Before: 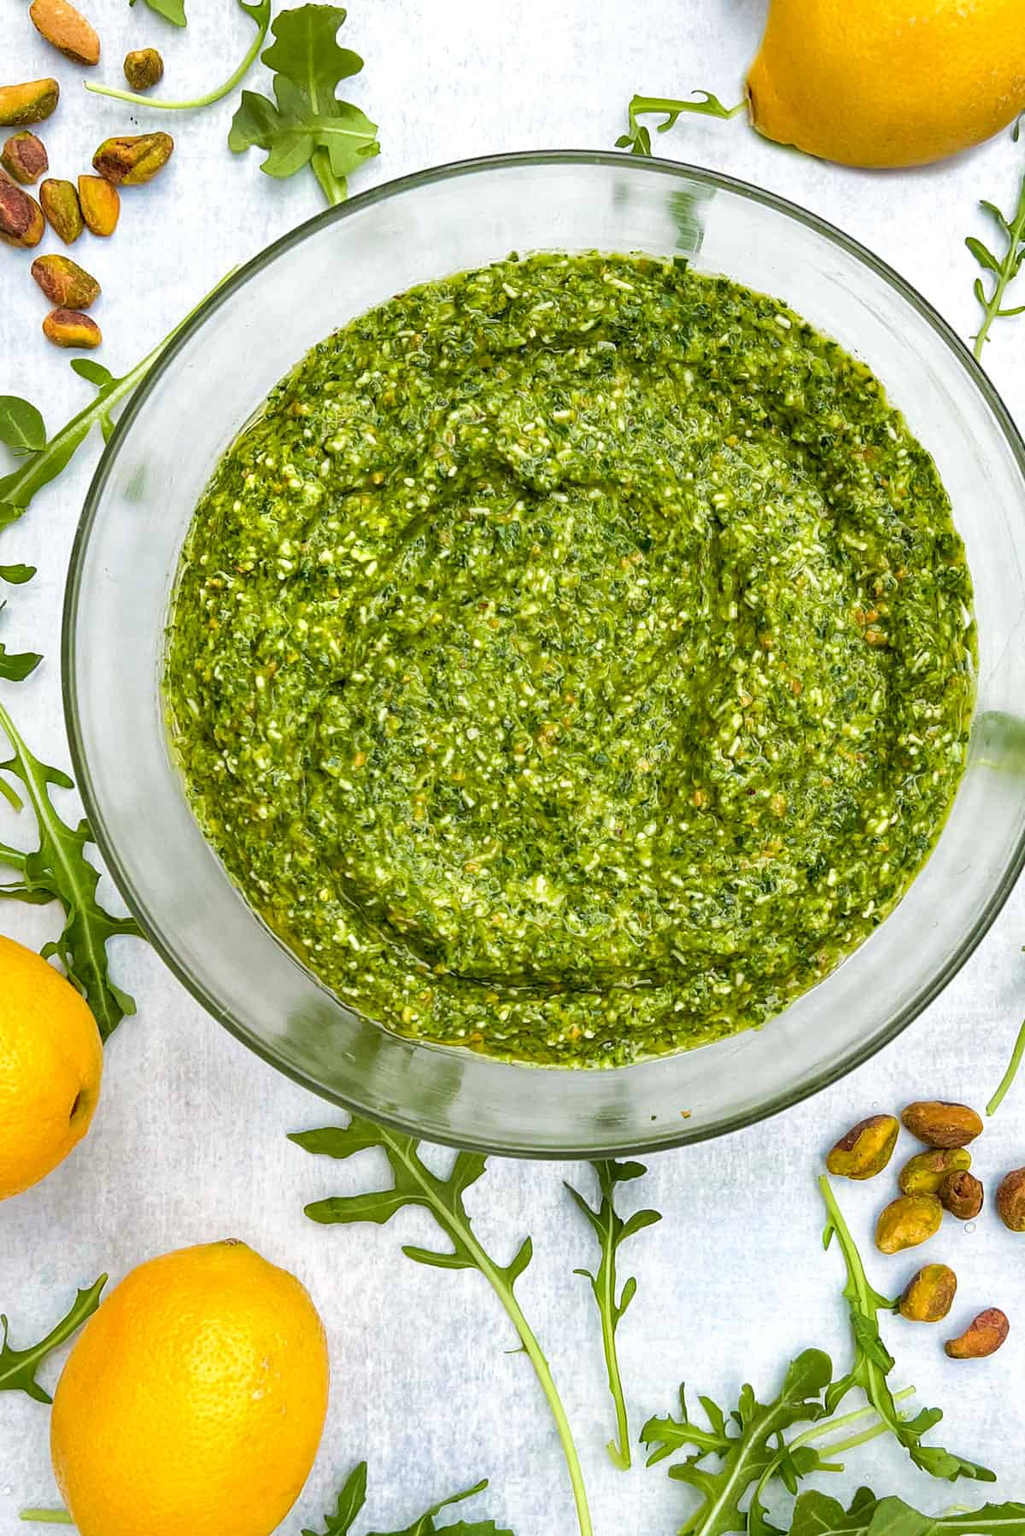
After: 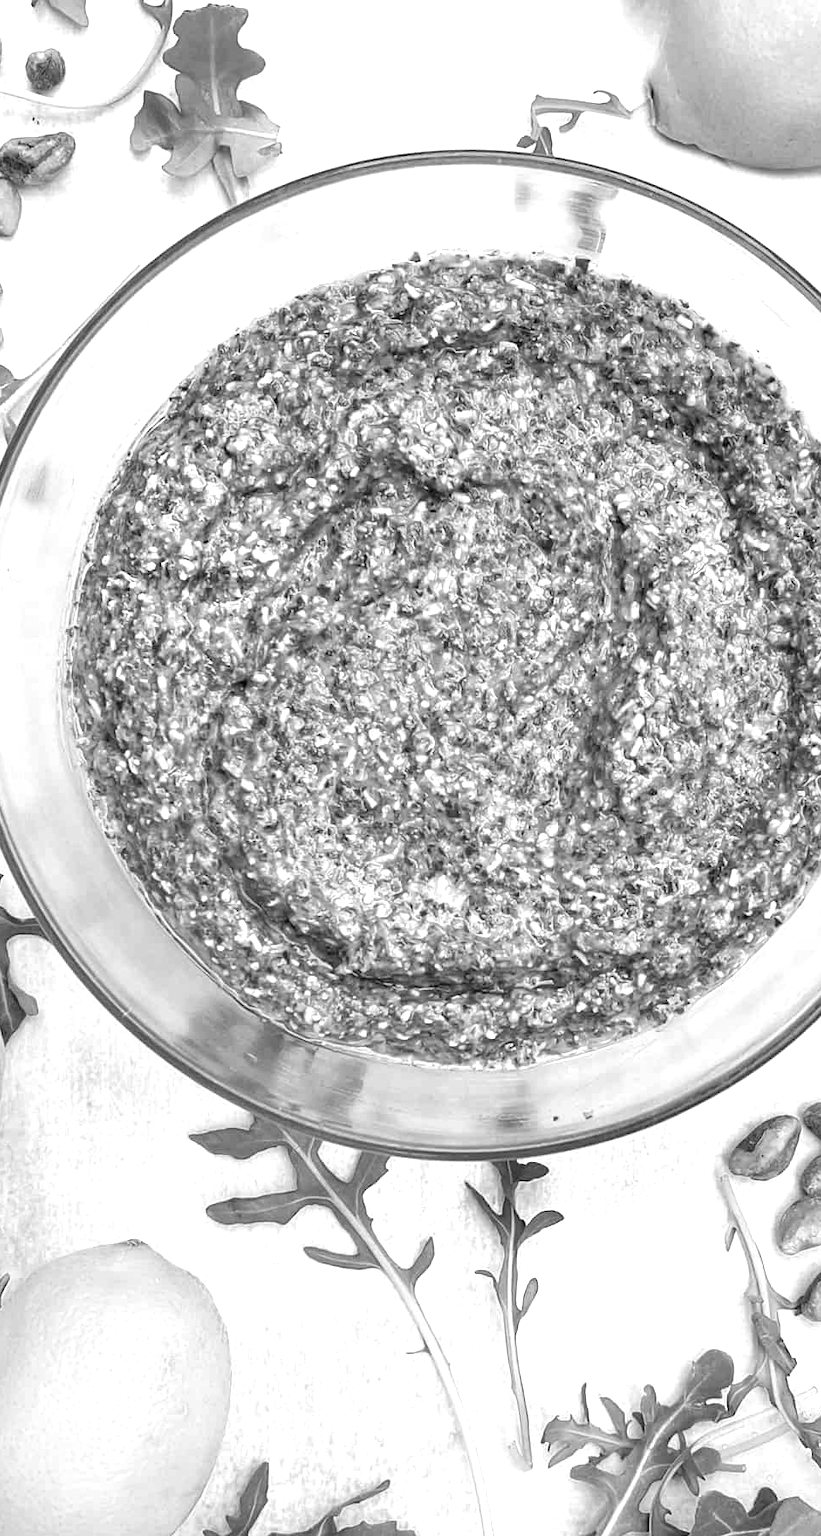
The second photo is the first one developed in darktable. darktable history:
exposure: exposure 0.6 EV, compensate highlight preservation false
monochrome: a 32, b 64, size 2.3
crop and rotate: left 9.597%, right 10.195%
vignetting: fall-off start 116.67%, fall-off radius 59.26%, brightness -0.31, saturation -0.056
